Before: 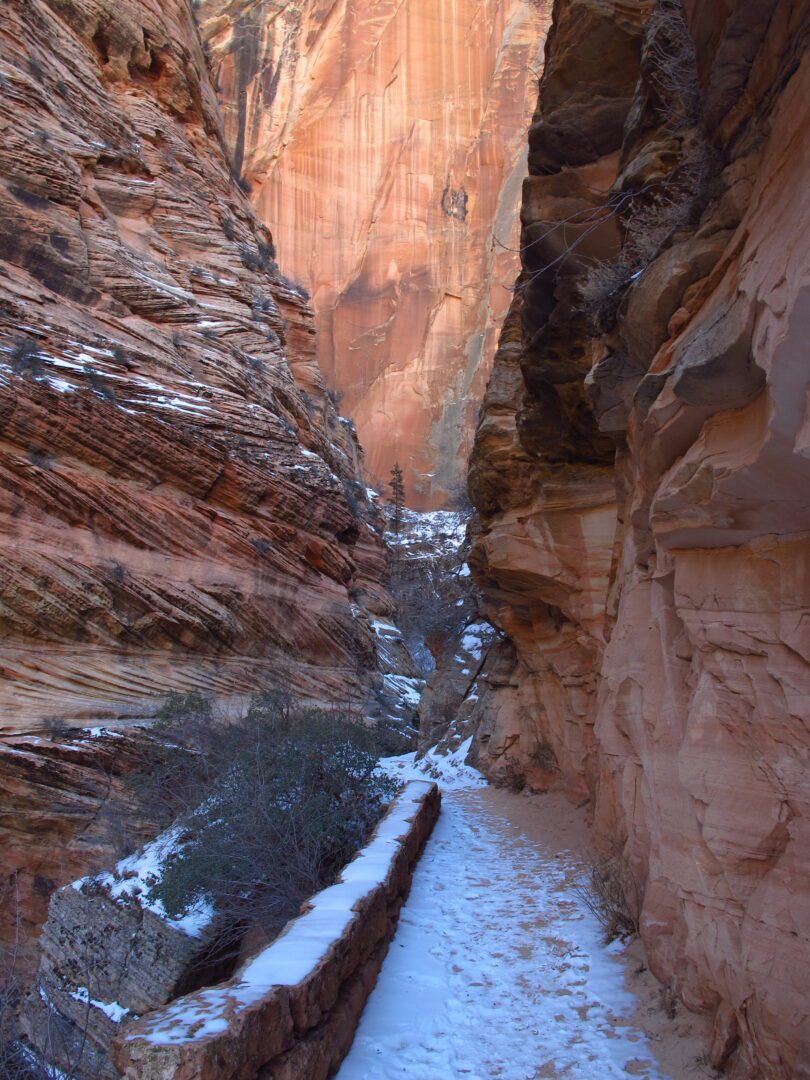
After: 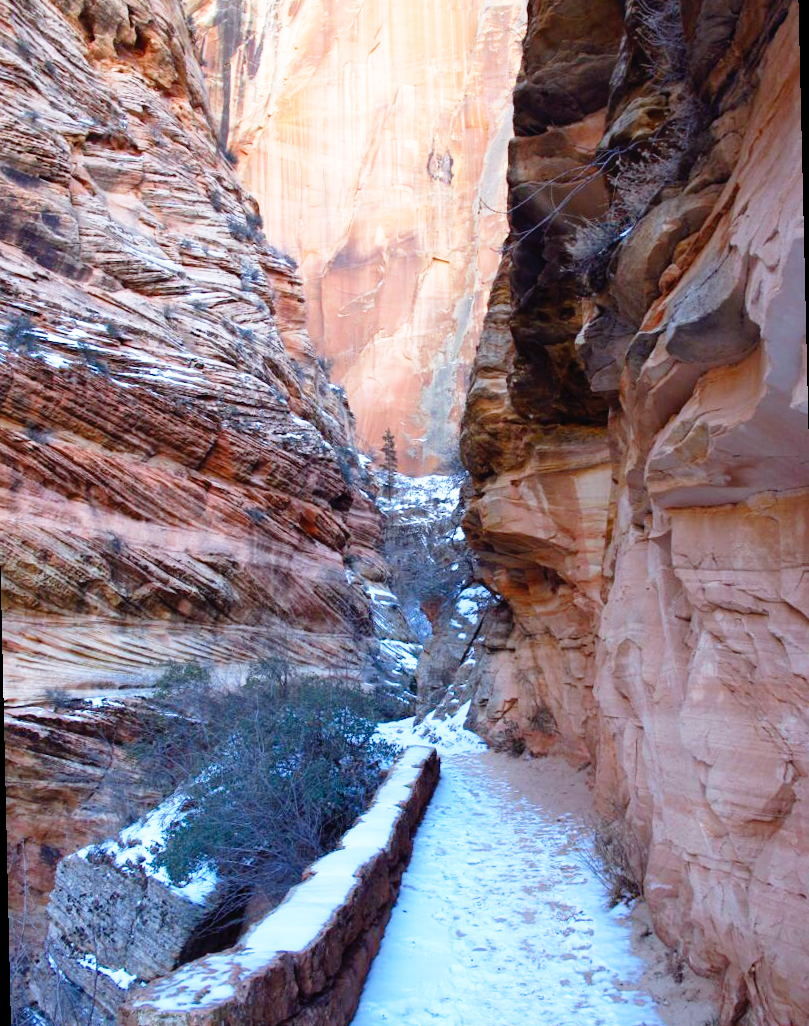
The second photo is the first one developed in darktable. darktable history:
base curve: curves: ch0 [(0, 0) (0.012, 0.01) (0.073, 0.168) (0.31, 0.711) (0.645, 0.957) (1, 1)], preserve colors none
color calibration: illuminant F (fluorescent), F source F9 (Cool White Deluxe 4150 K) – high CRI, x 0.374, y 0.373, temperature 4158.34 K
rotate and perspective: rotation -1.32°, lens shift (horizontal) -0.031, crop left 0.015, crop right 0.985, crop top 0.047, crop bottom 0.982
